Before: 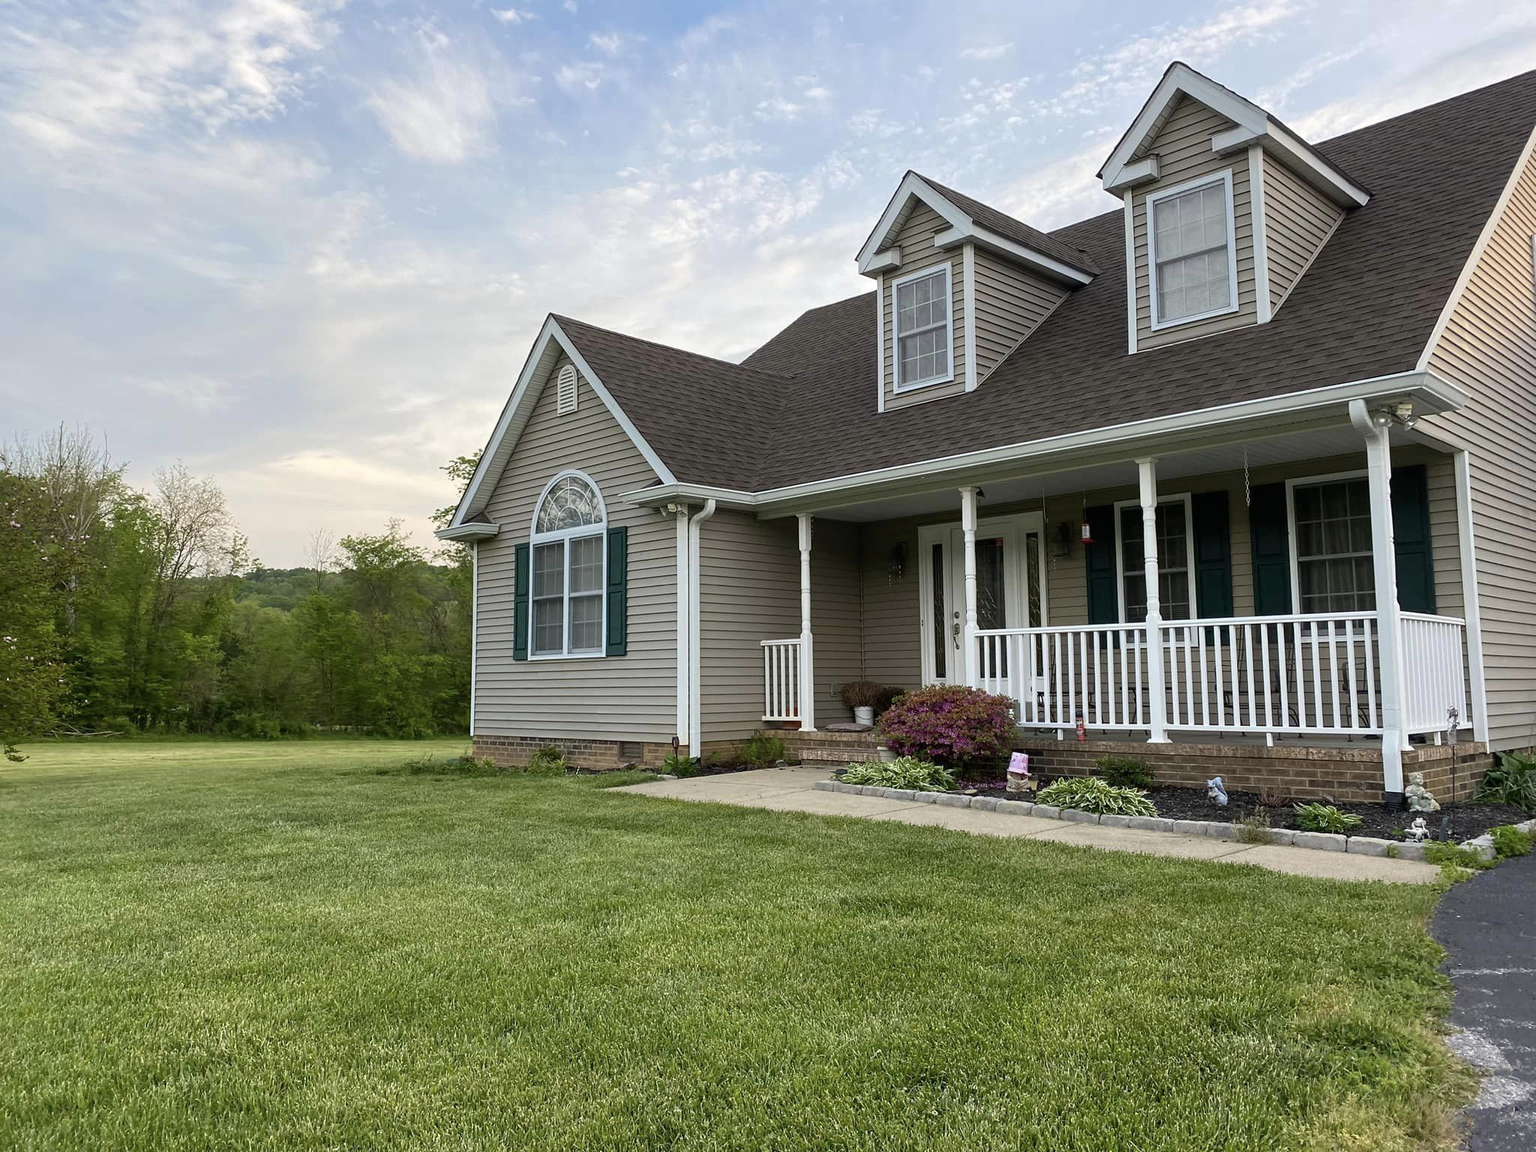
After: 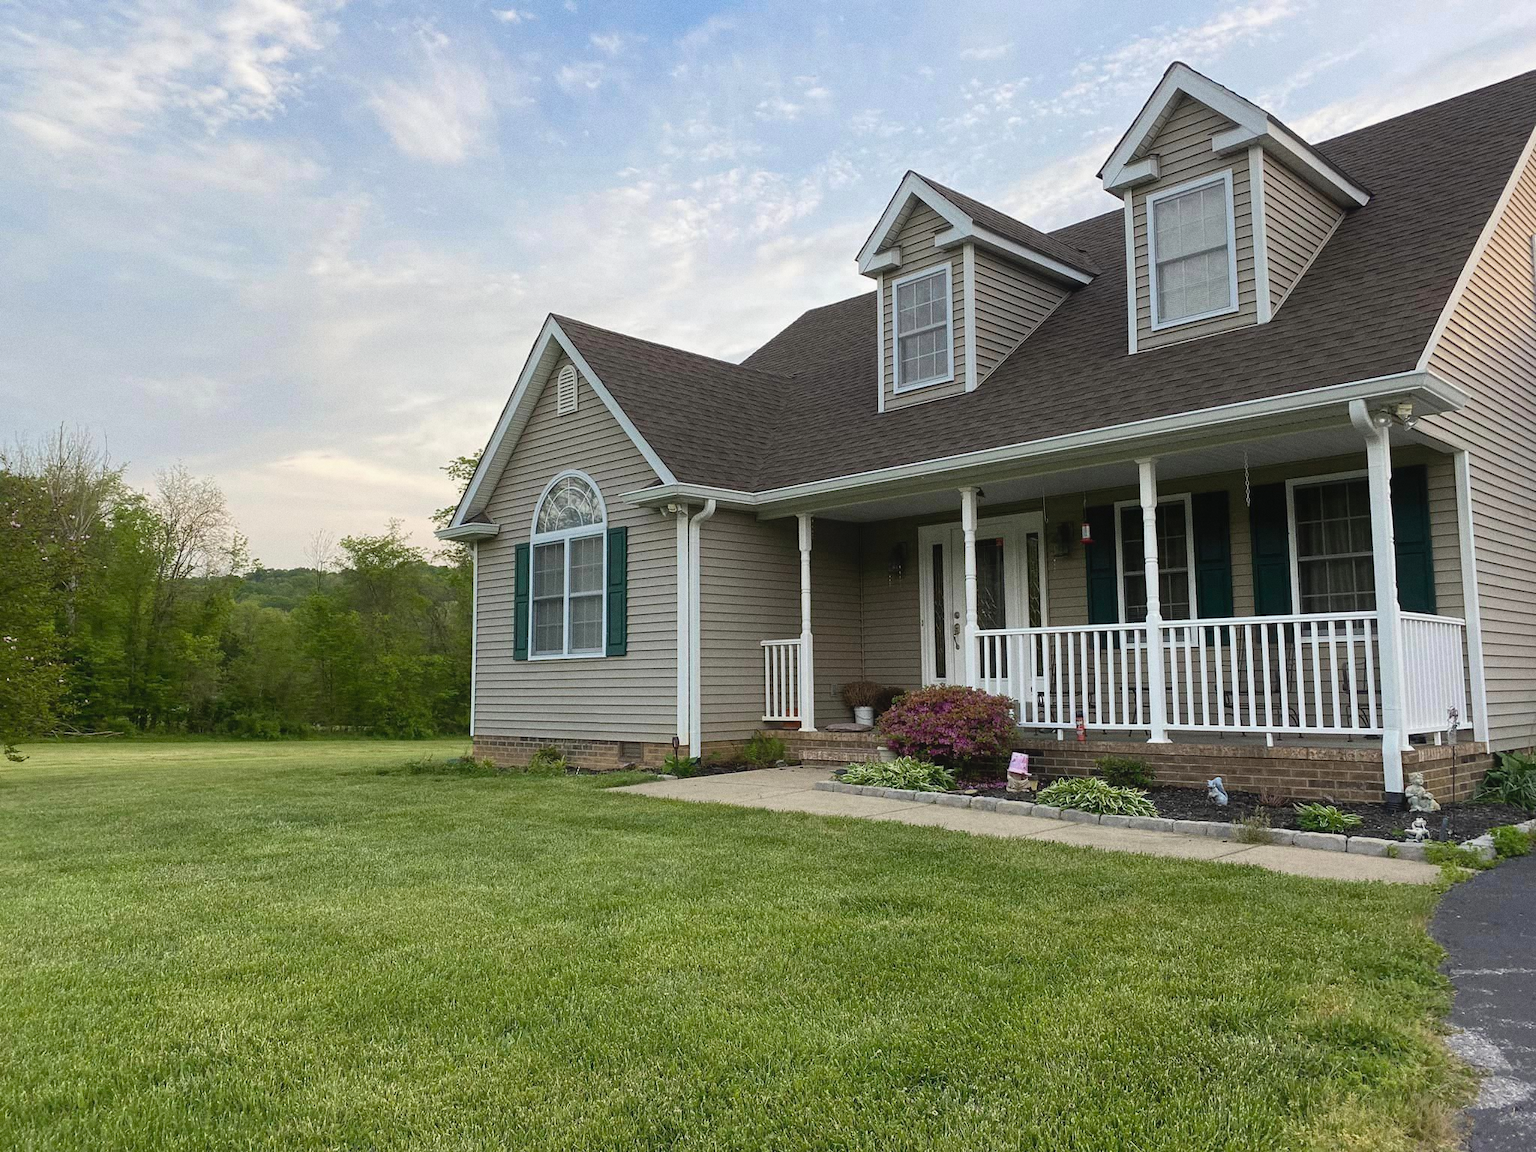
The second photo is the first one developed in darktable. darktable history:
color zones: curves: ch1 [(0, 0.469) (0.01, 0.469) (0.12, 0.446) (0.248, 0.469) (0.5, 0.5) (0.748, 0.5) (0.99, 0.469) (1, 0.469)]
grain: coarseness 0.09 ISO
contrast equalizer: octaves 7, y [[0.6 ×6], [0.55 ×6], [0 ×6], [0 ×6], [0 ×6]], mix -0.3
rotate and perspective: crop left 0, crop top 0
